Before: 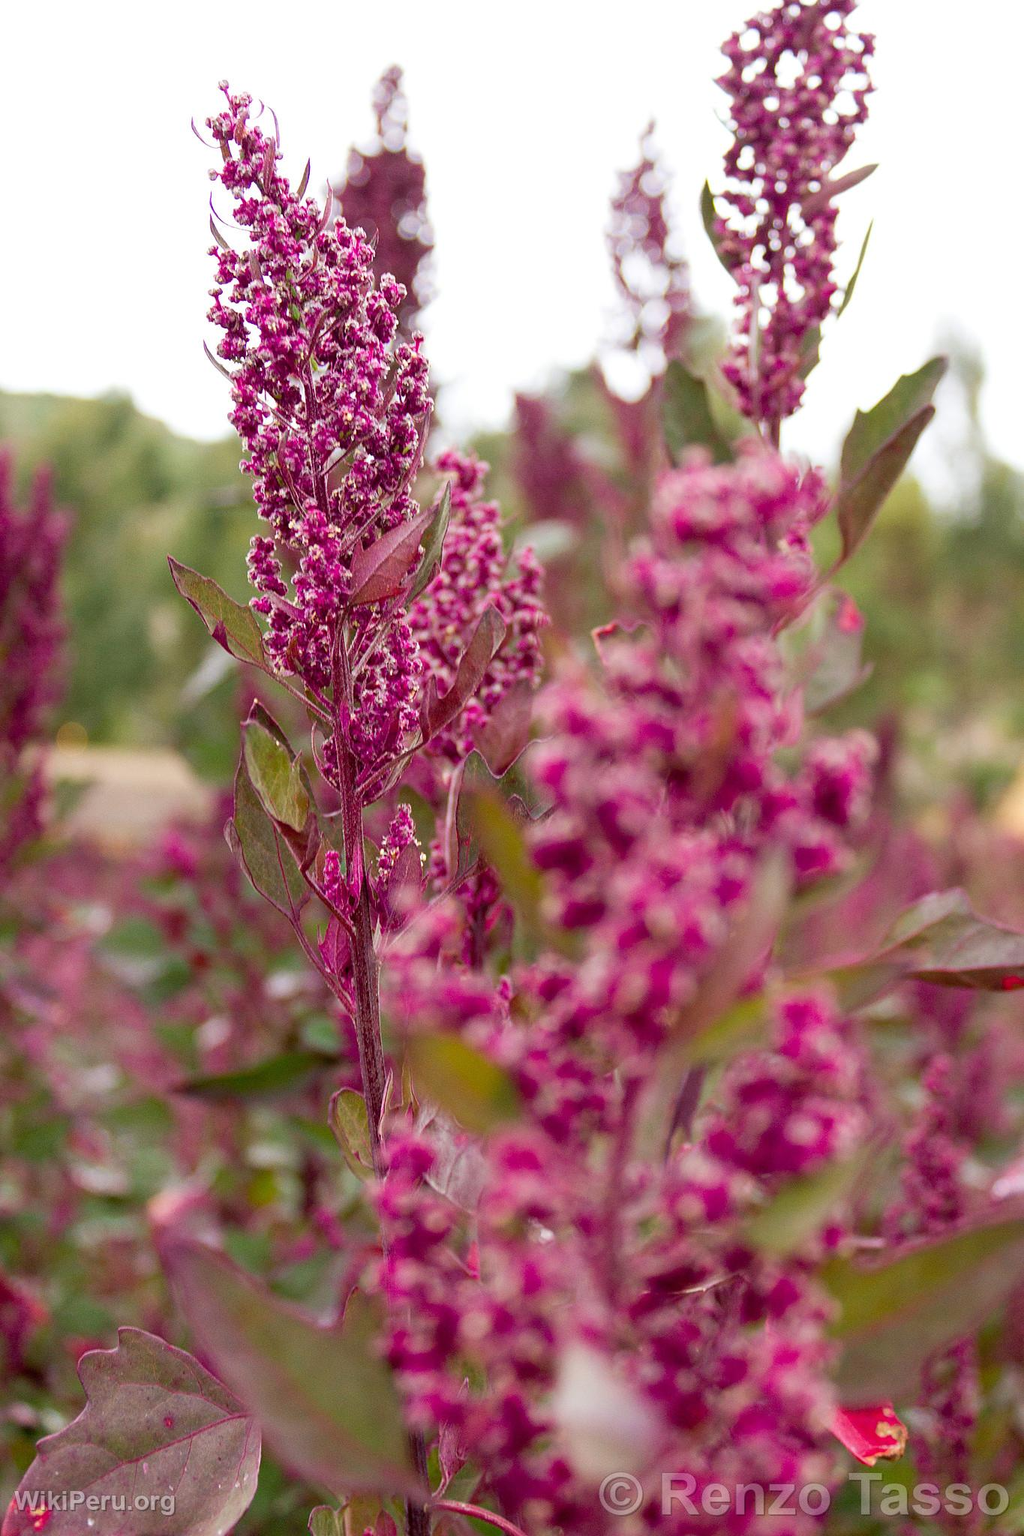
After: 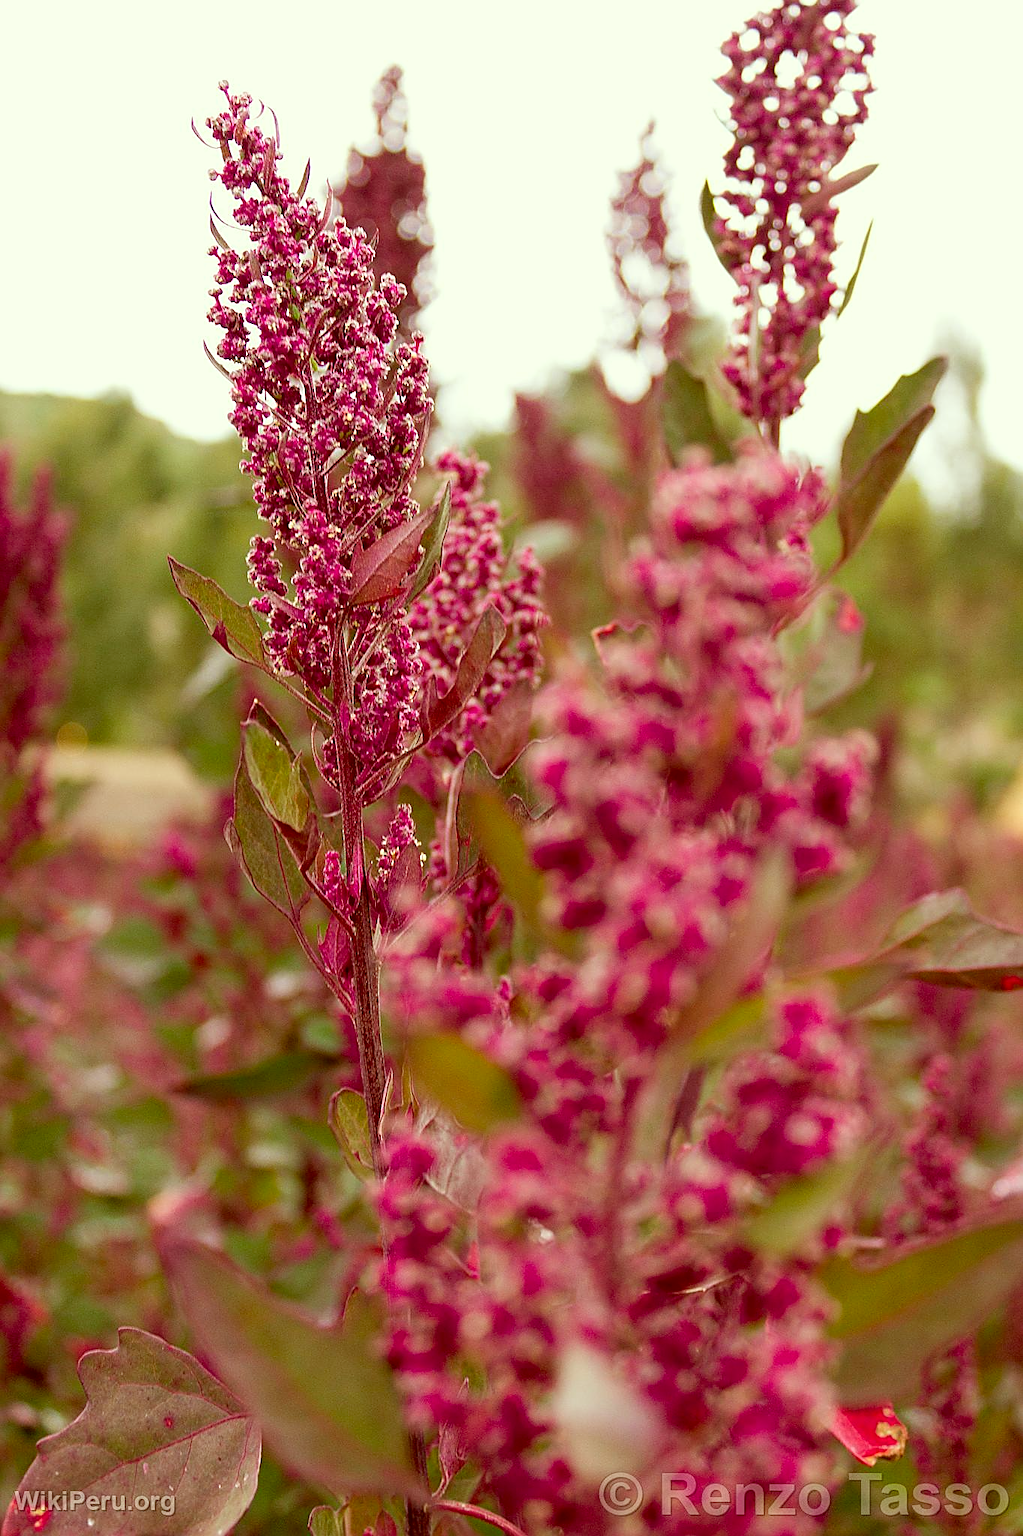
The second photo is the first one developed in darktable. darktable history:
color correction: highlights a* -6.12, highlights b* 9.38, shadows a* 10.52, shadows b* 23.92
sharpen: on, module defaults
